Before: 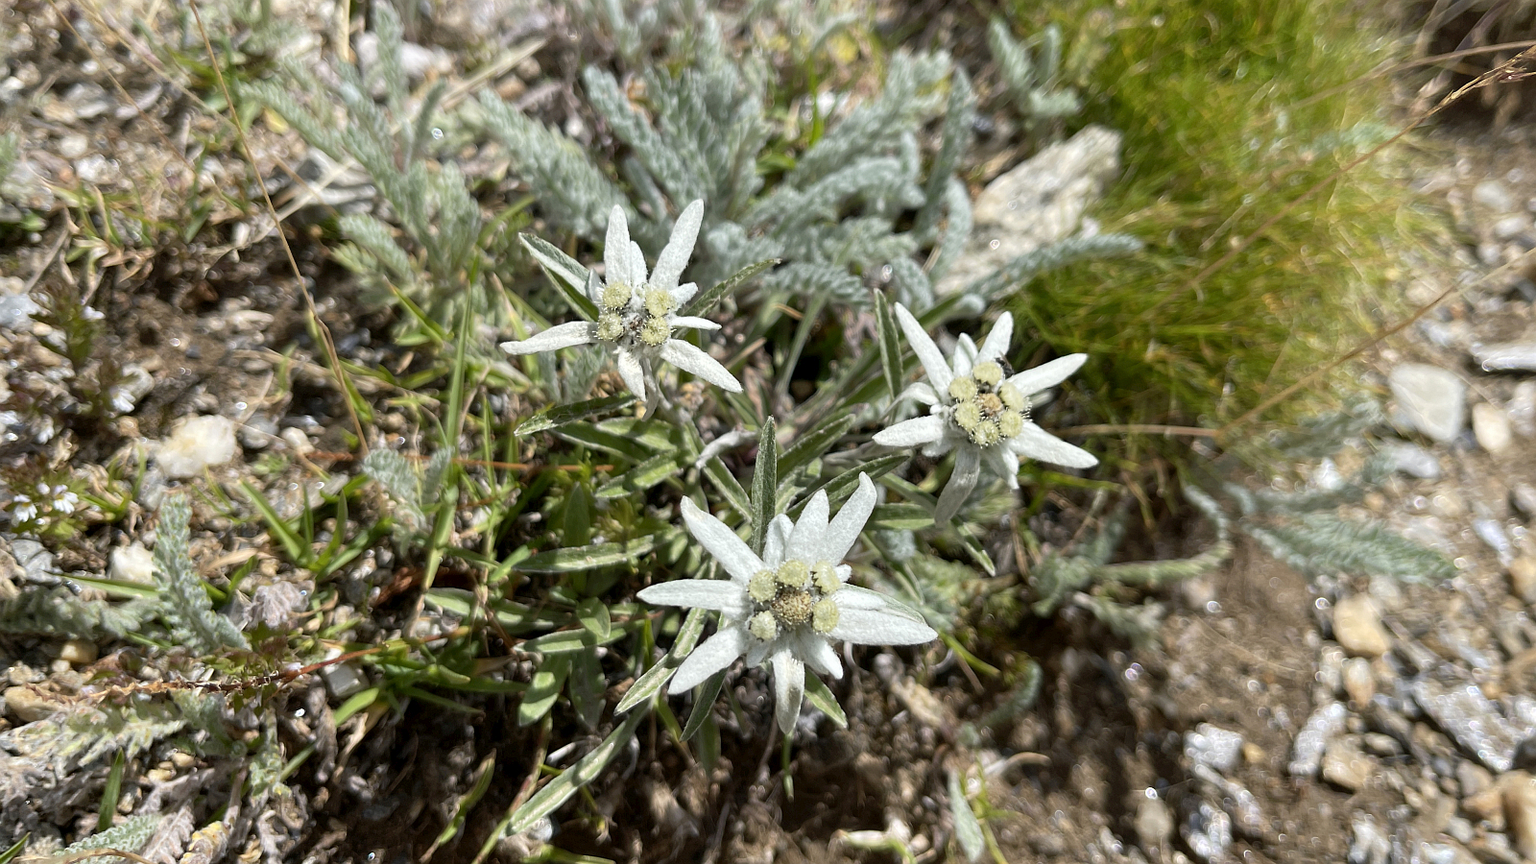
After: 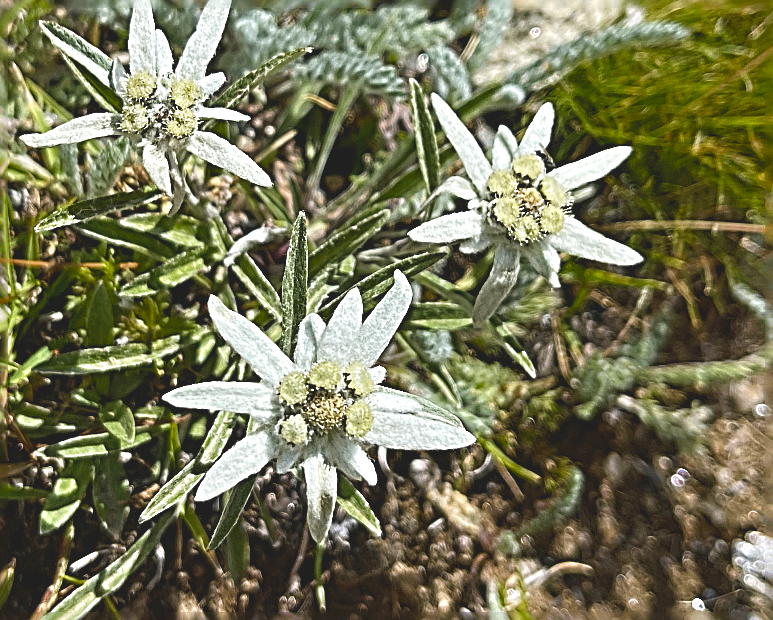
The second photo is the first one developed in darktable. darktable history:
color balance rgb: global offset › luminance 1.504%, linear chroma grading › global chroma 15.414%, perceptual saturation grading › global saturation 9.265%, perceptual saturation grading › highlights -13.236%, perceptual saturation grading › mid-tones 14.35%, perceptual saturation grading › shadows 23.665%, global vibrance 9.303%
sharpen: radius 3.158, amount 1.747
crop: left 31.328%, top 24.734%, right 20.318%, bottom 6.367%
velvia: strength 16.34%
